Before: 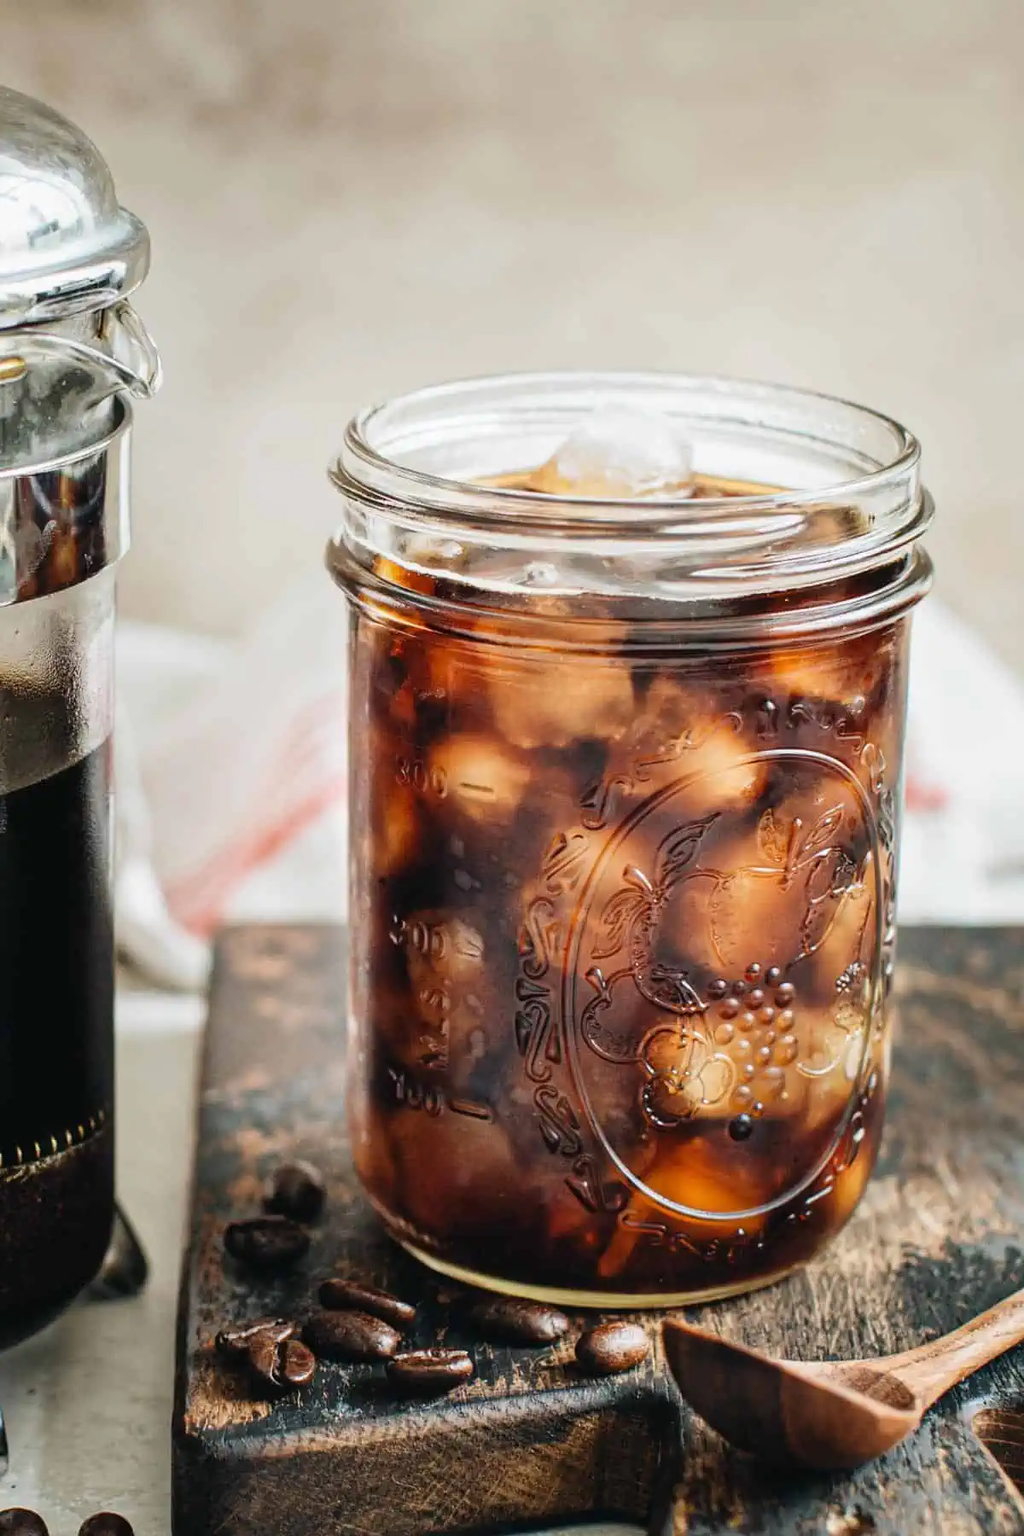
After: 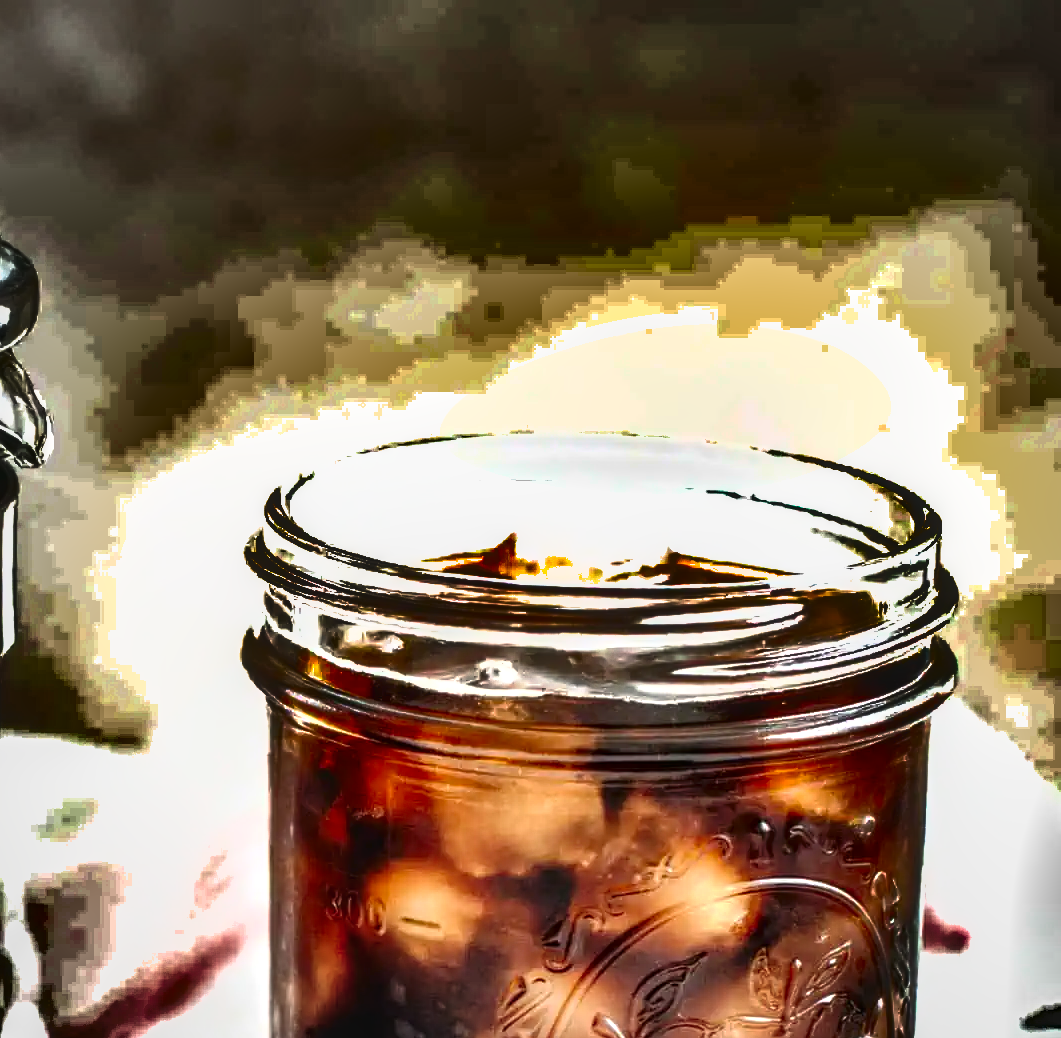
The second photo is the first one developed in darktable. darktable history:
vignetting: brightness -0.167
crop and rotate: left 11.508%, bottom 42.299%
exposure: exposure -0.07 EV, compensate exposure bias true, compensate highlight preservation false
shadows and highlights: radius 122.6, shadows 98.83, white point adjustment -2.93, highlights -99.95, soften with gaussian
local contrast: on, module defaults
tone curve: curves: ch0 [(0, 0) (0.003, 0.013) (0.011, 0.018) (0.025, 0.027) (0.044, 0.045) (0.069, 0.068) (0.1, 0.096) (0.136, 0.13) (0.177, 0.168) (0.224, 0.217) (0.277, 0.277) (0.335, 0.338) (0.399, 0.401) (0.468, 0.473) (0.543, 0.544) (0.623, 0.621) (0.709, 0.7) (0.801, 0.781) (0.898, 0.869) (1, 1)], preserve colors none
contrast brightness saturation: contrast 0.068, brightness -0.137, saturation 0.119
tone equalizer: -8 EV -0.772 EV, -7 EV -0.737 EV, -6 EV -0.561 EV, -5 EV -0.377 EV, -3 EV 0.401 EV, -2 EV 0.6 EV, -1 EV 0.695 EV, +0 EV 0.761 EV, mask exposure compensation -0.494 EV
